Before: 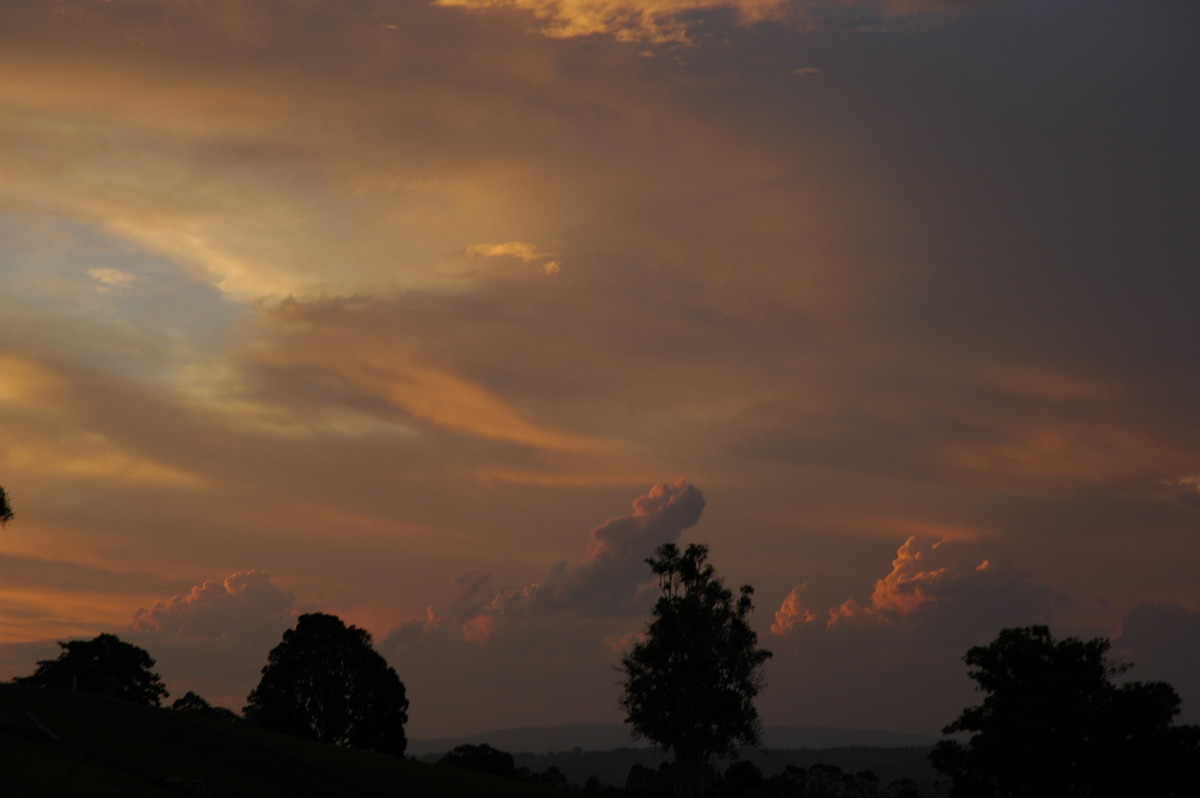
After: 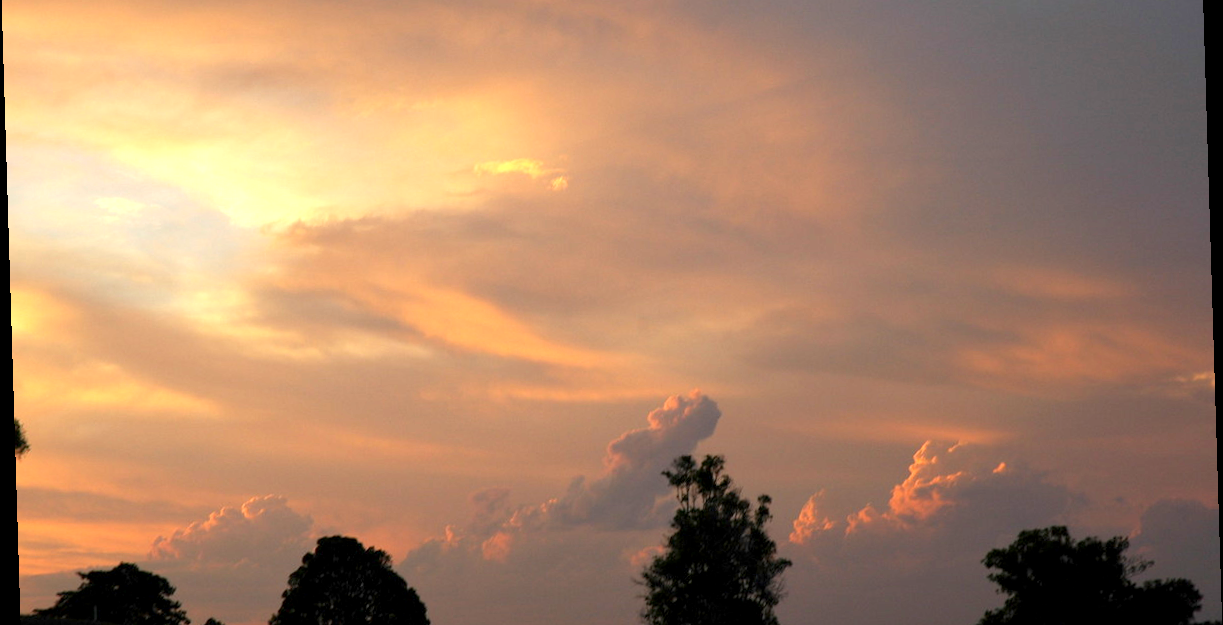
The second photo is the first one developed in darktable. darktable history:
exposure: black level correction 0.001, exposure 1.719 EV, compensate exposure bias true, compensate highlight preservation false
crop and rotate: top 12.5%, bottom 12.5%
rotate and perspective: rotation -1.75°, automatic cropping off
tone equalizer: on, module defaults
